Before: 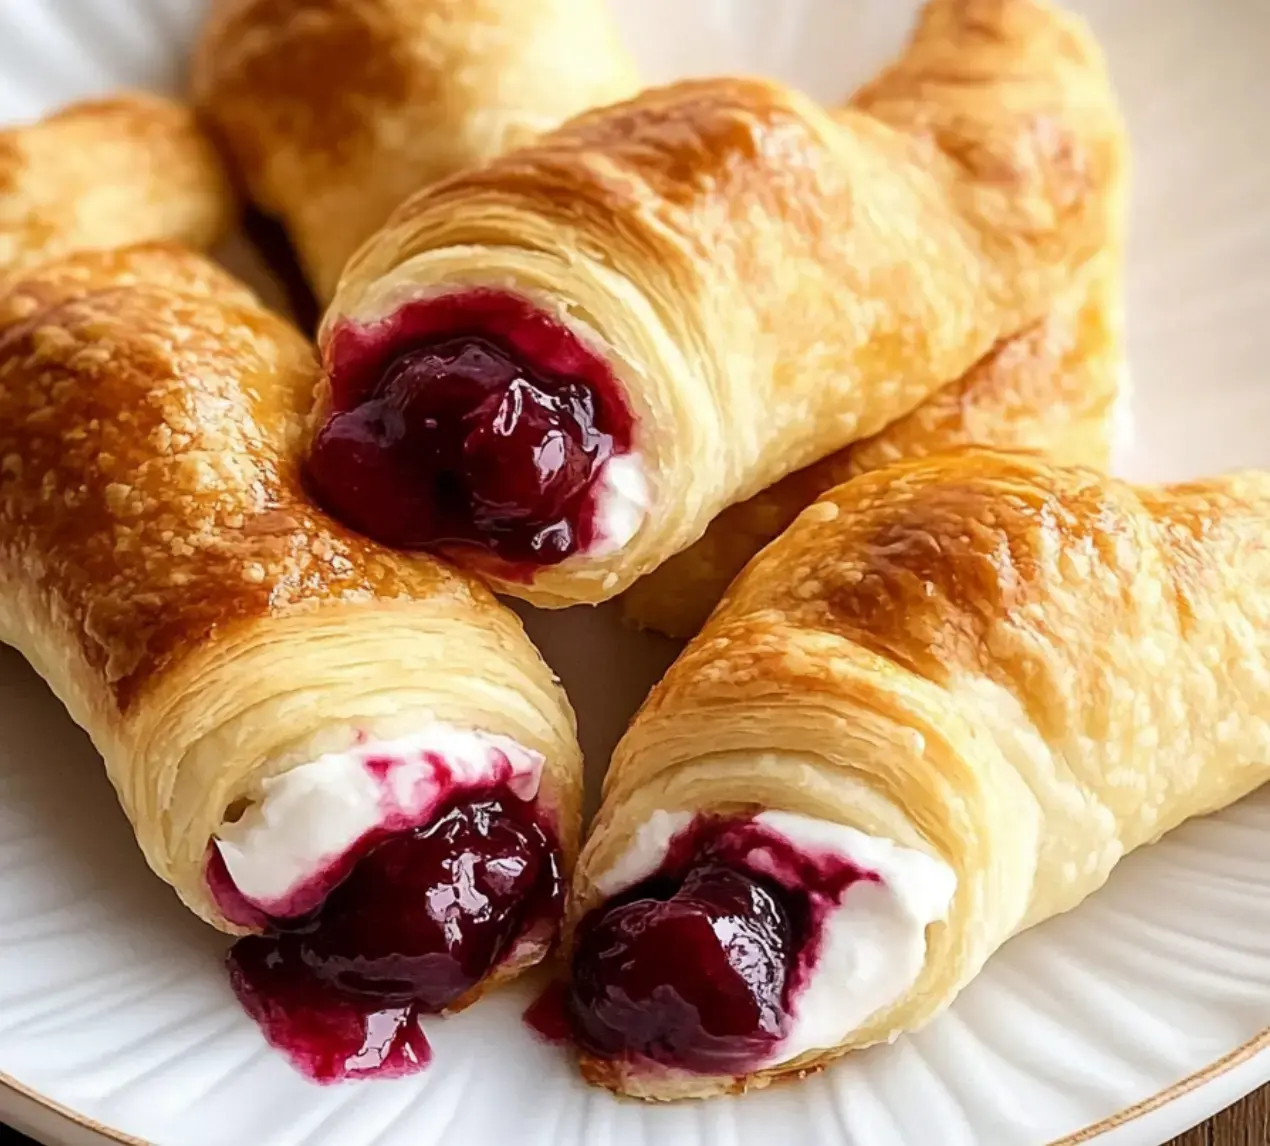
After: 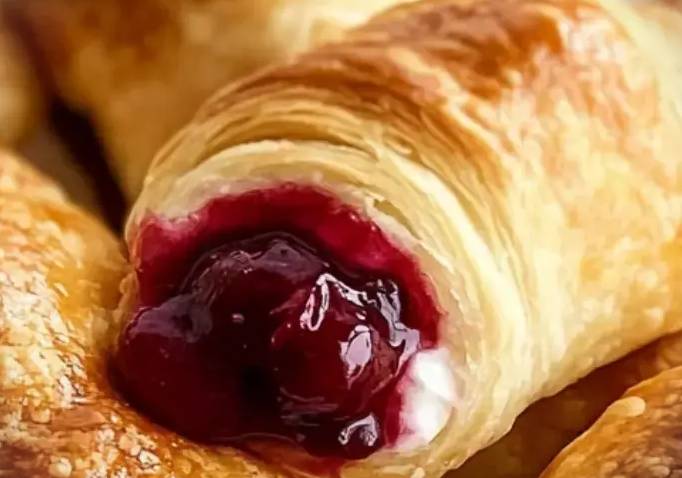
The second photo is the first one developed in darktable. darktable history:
crop: left 15.252%, top 9.228%, right 30.971%, bottom 49.024%
vignetting: fall-off start 99.68%
